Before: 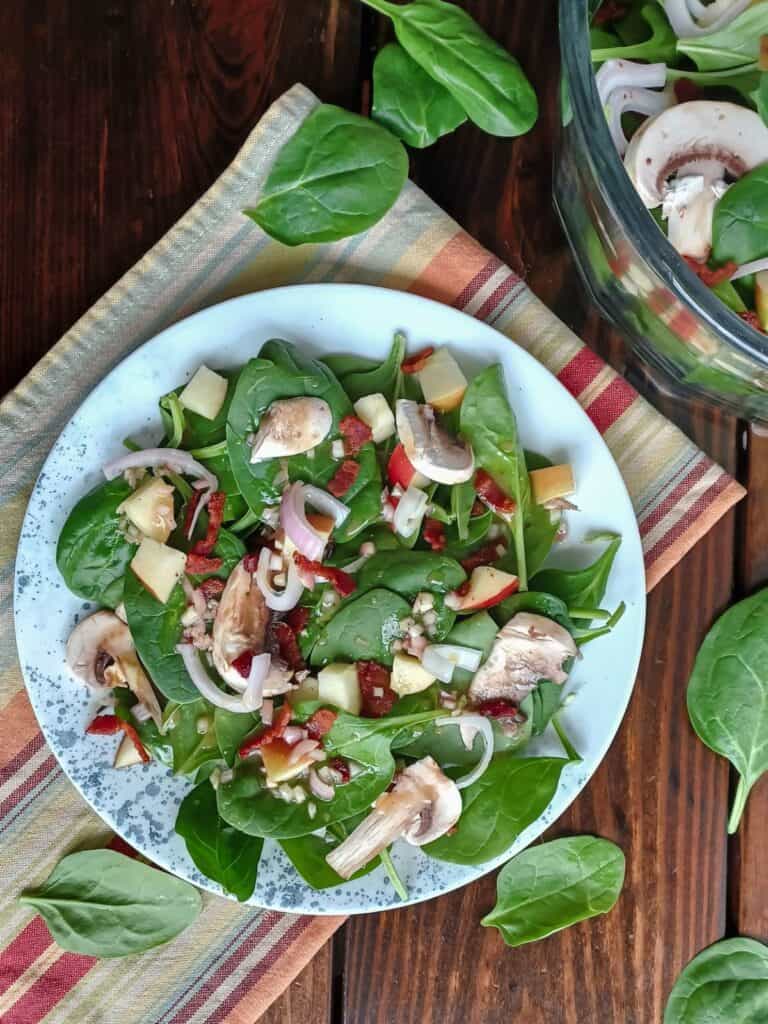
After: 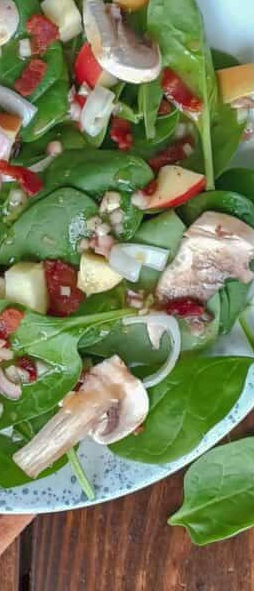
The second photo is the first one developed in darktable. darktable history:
crop: left 40.878%, top 39.176%, right 25.993%, bottom 3.081%
shadows and highlights: on, module defaults
